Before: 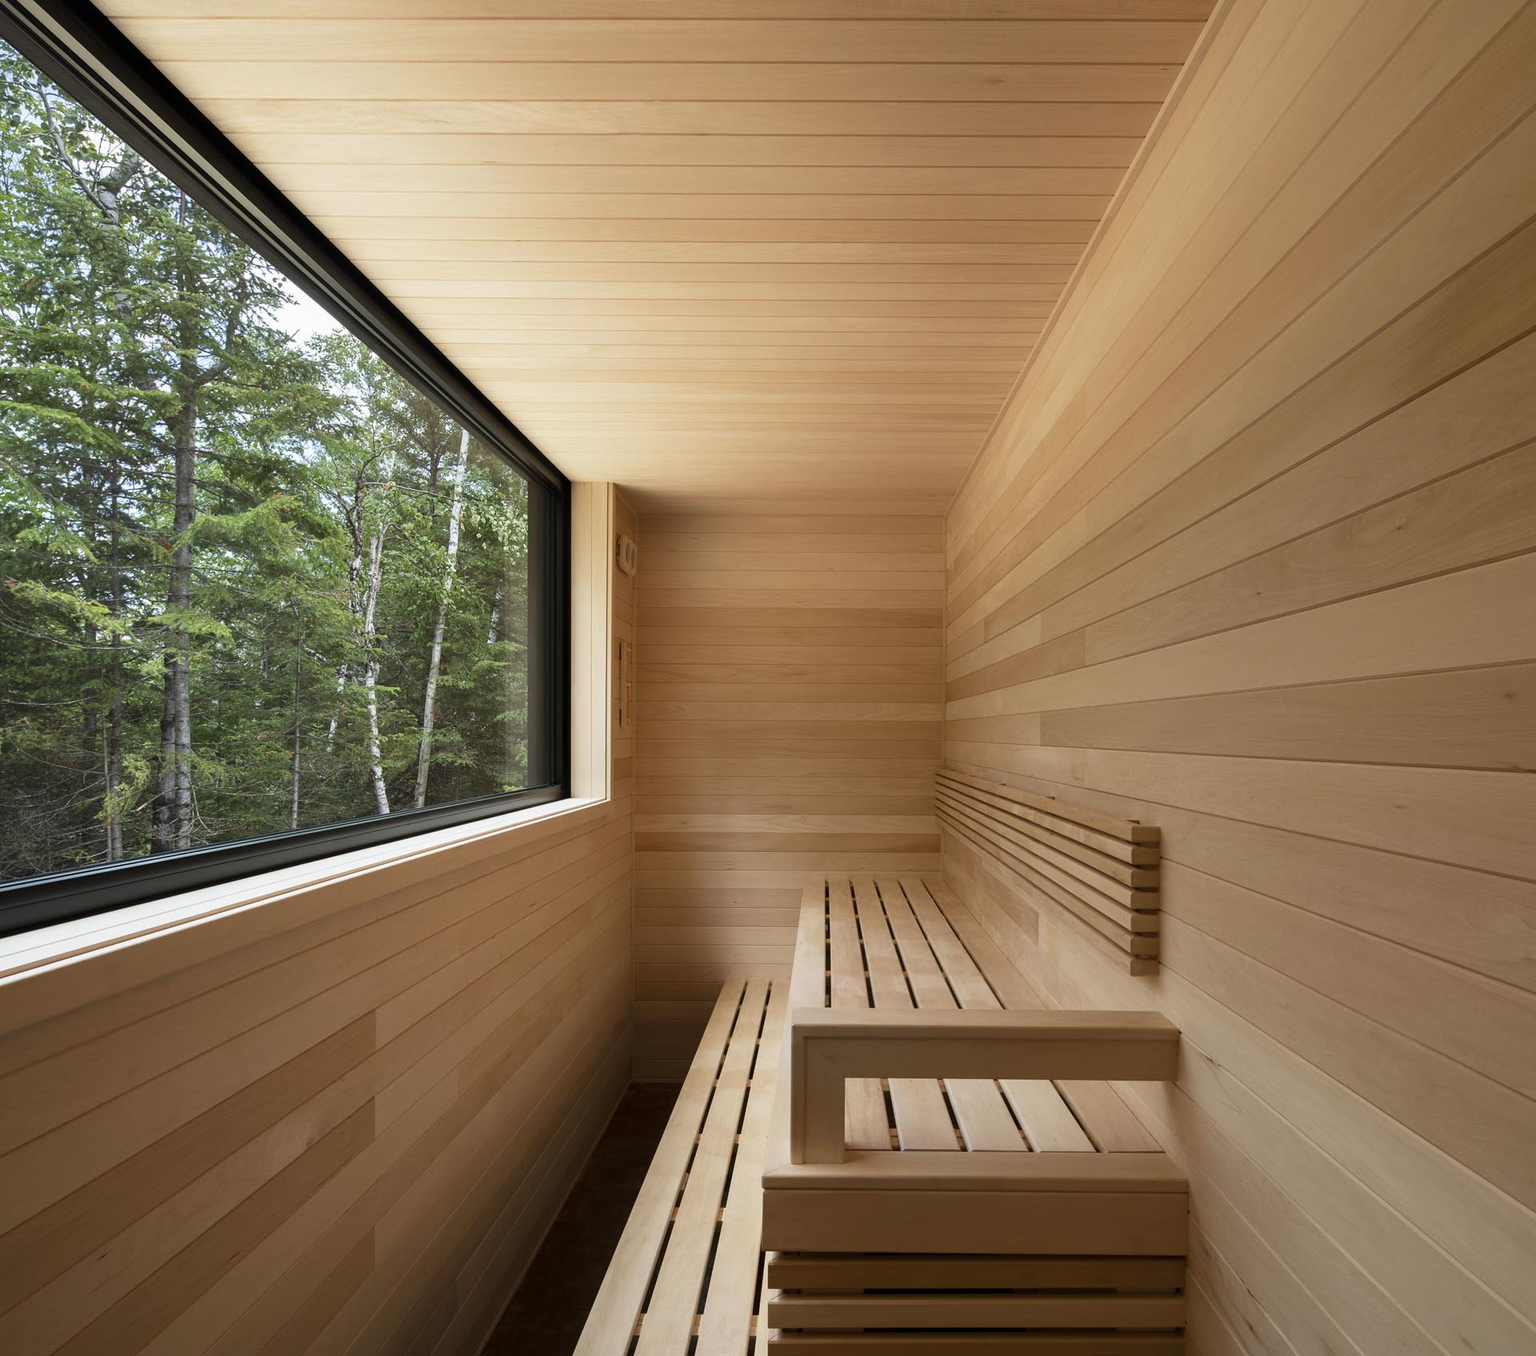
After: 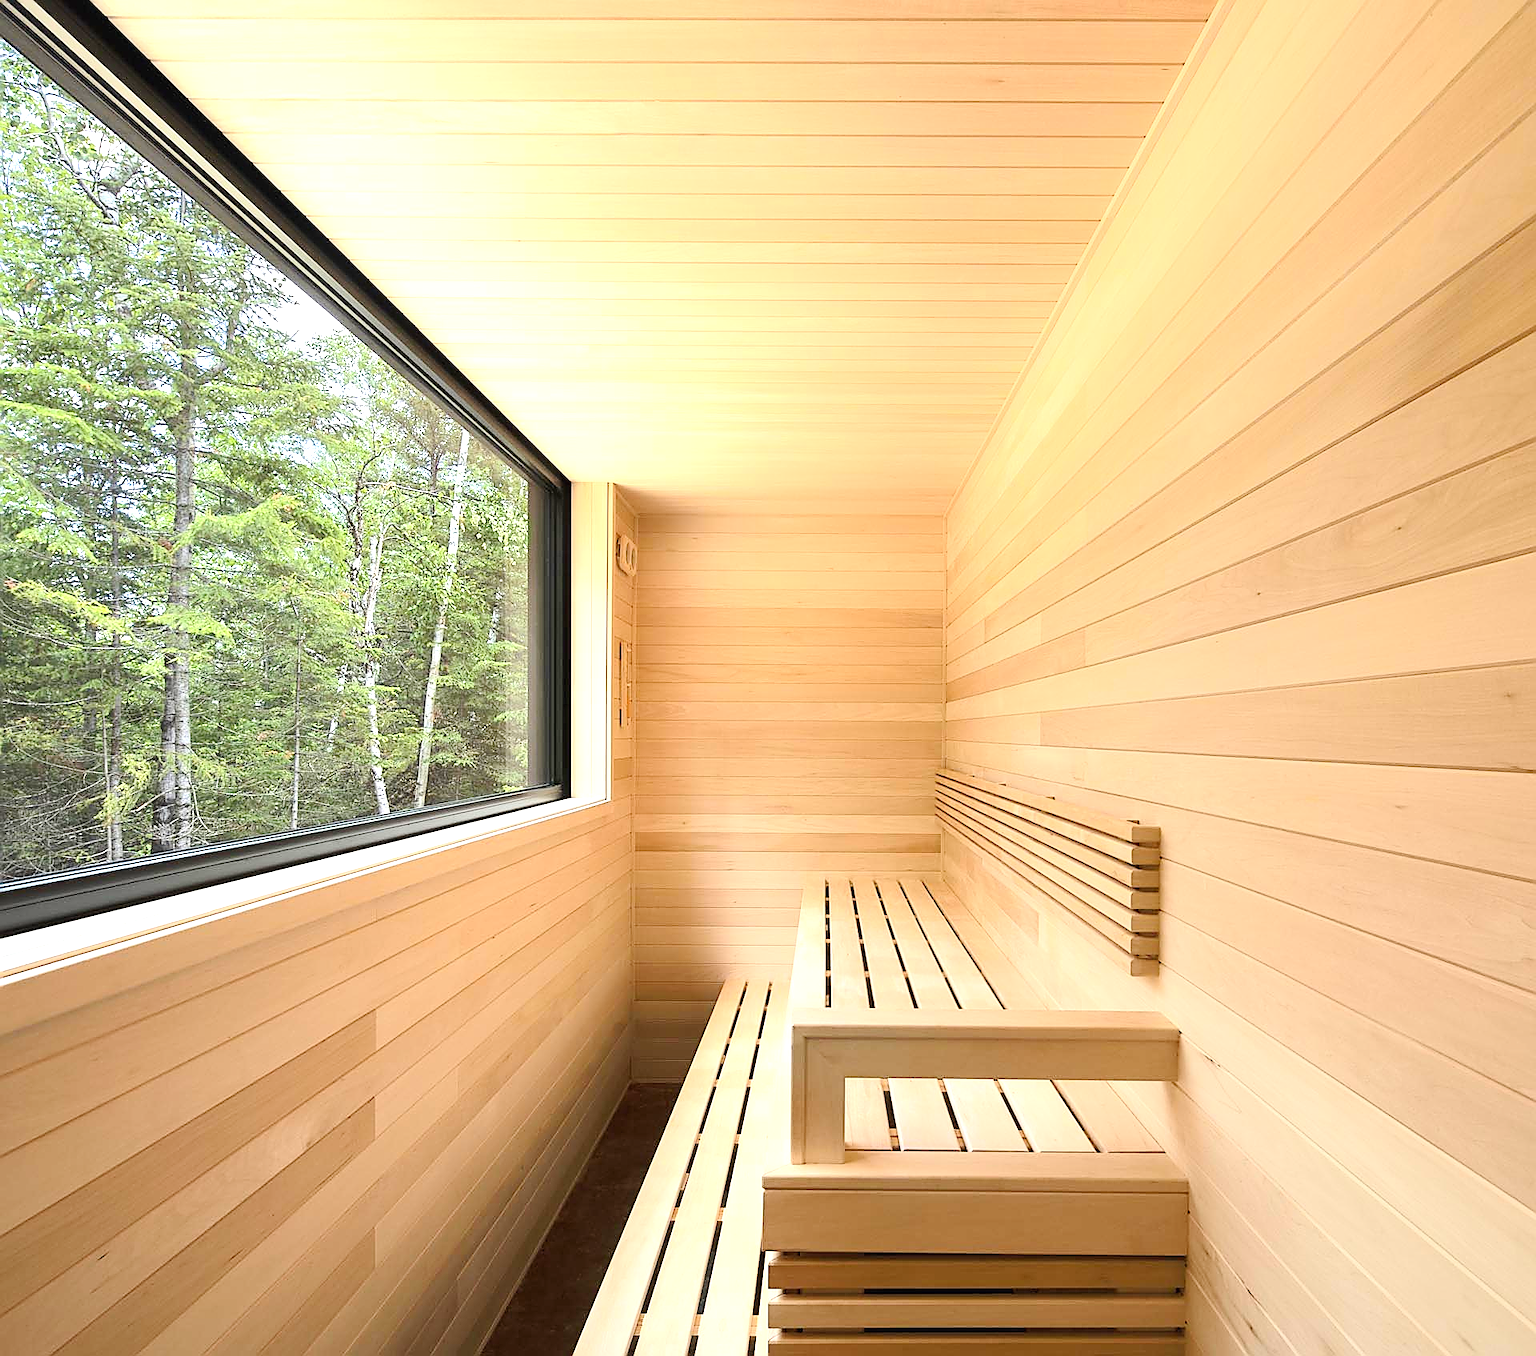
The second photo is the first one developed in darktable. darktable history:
sharpen: radius 1.415, amount 1.267, threshold 0.662
exposure: black level correction 0, exposure 1.399 EV, compensate highlight preservation false
contrast brightness saturation: contrast 0.202, brightness 0.165, saturation 0.225
tone curve: curves: ch0 [(0, 0.013) (0.036, 0.035) (0.274, 0.288) (0.504, 0.536) (0.844, 0.84) (1, 0.97)]; ch1 [(0, 0) (0.389, 0.403) (0.462, 0.48) (0.499, 0.5) (0.522, 0.534) (0.567, 0.588) (0.626, 0.645) (0.749, 0.781) (1, 1)]; ch2 [(0, 0) (0.457, 0.486) (0.5, 0.501) (0.533, 0.539) (0.599, 0.6) (0.704, 0.732) (1, 1)], preserve colors none
